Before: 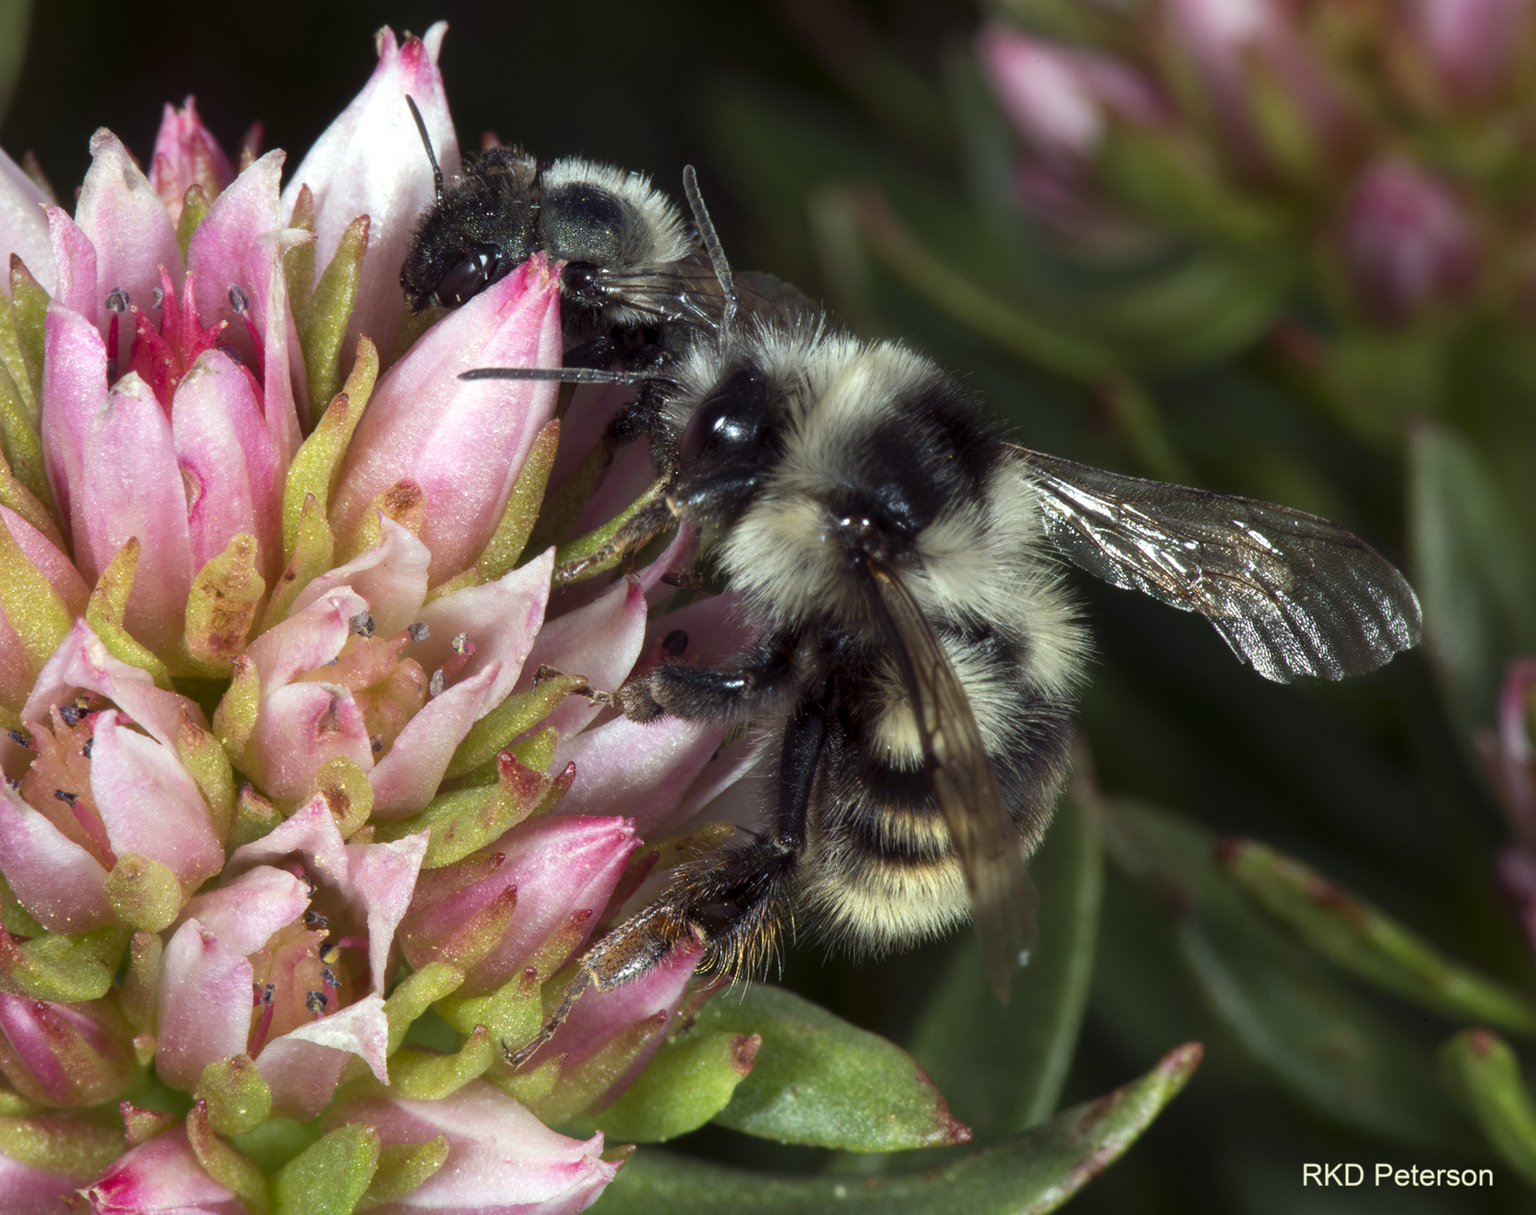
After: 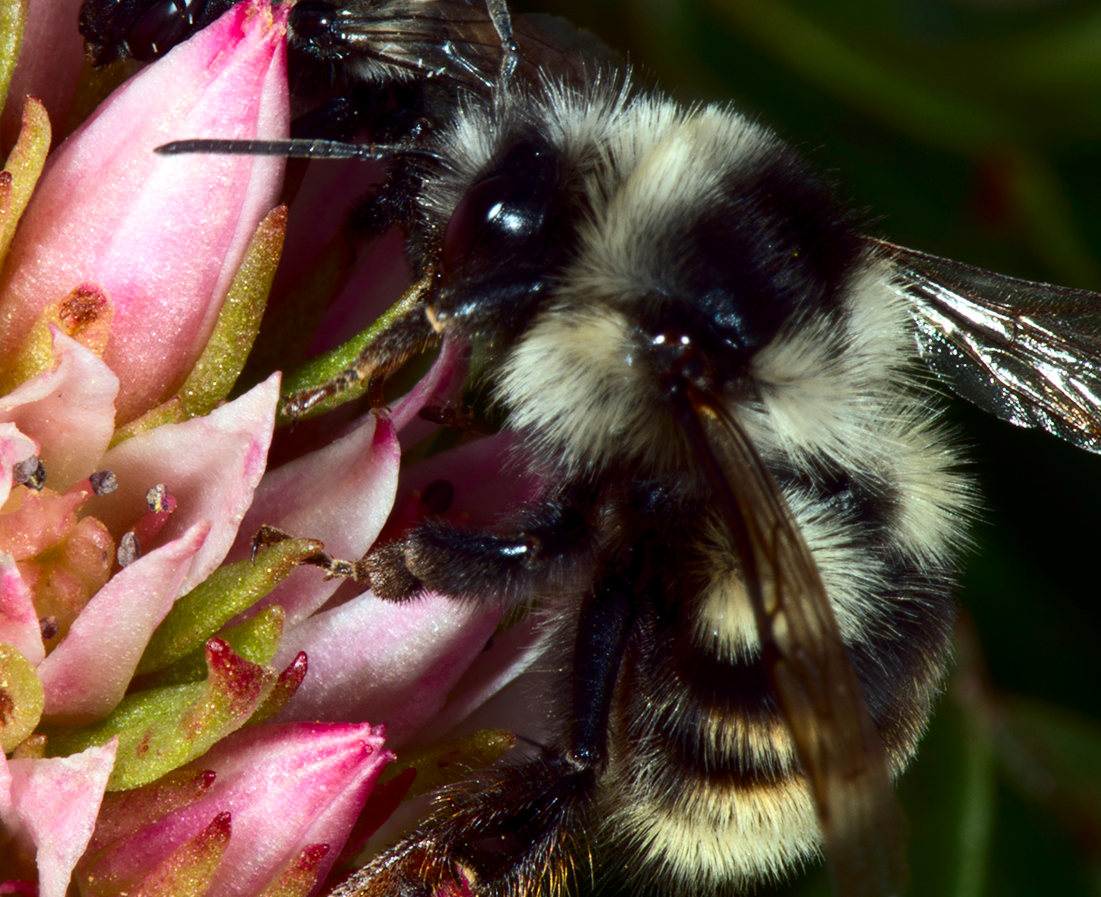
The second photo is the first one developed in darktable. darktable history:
crop and rotate: left 22.13%, top 21.515%, right 22.813%, bottom 21.725%
contrast brightness saturation: contrast 0.188, brightness -0.108, saturation 0.208
